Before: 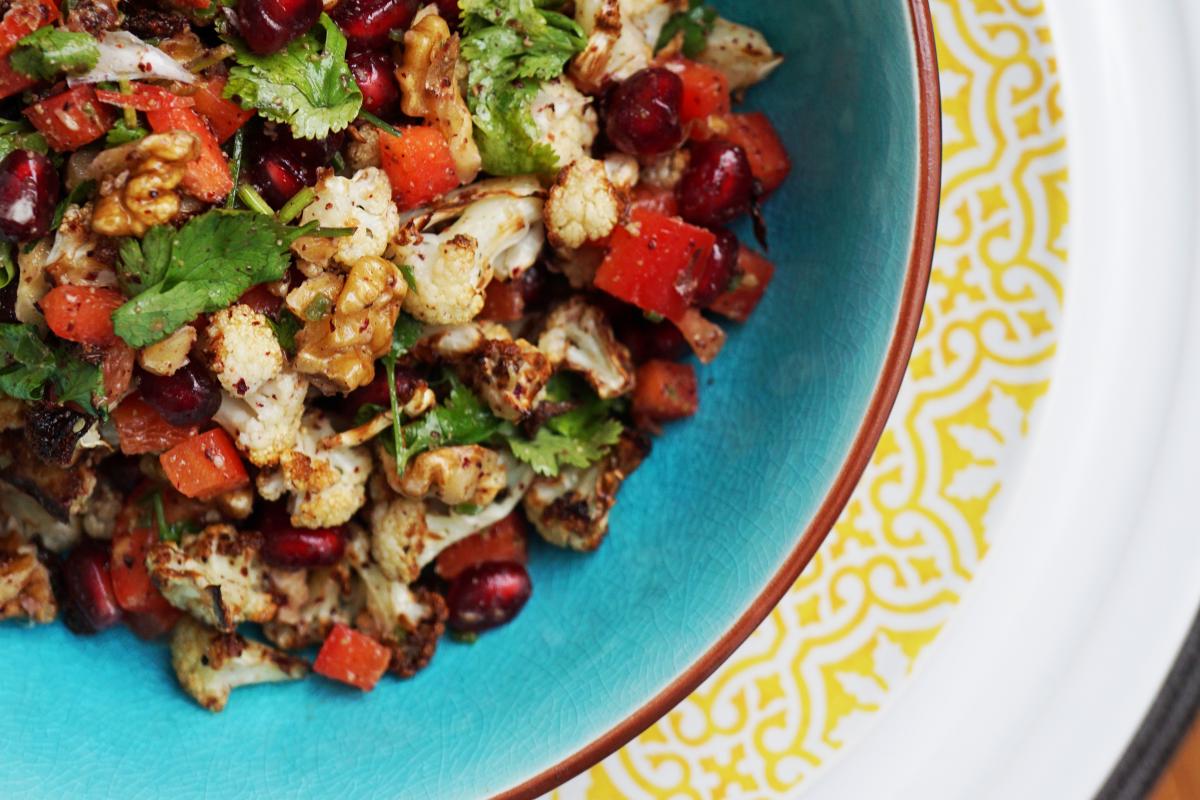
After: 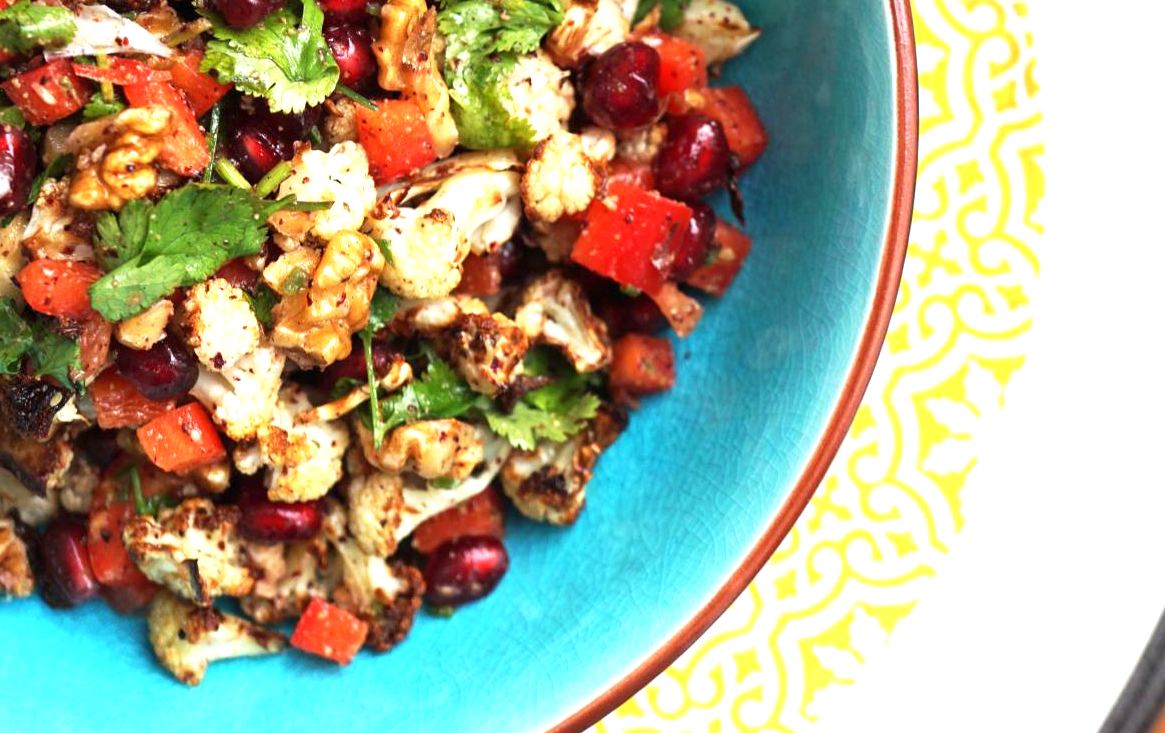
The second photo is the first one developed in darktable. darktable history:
crop: left 1.963%, top 3.332%, right 0.905%, bottom 4.966%
exposure: black level correction 0, exposure 1.001 EV, compensate highlight preservation false
